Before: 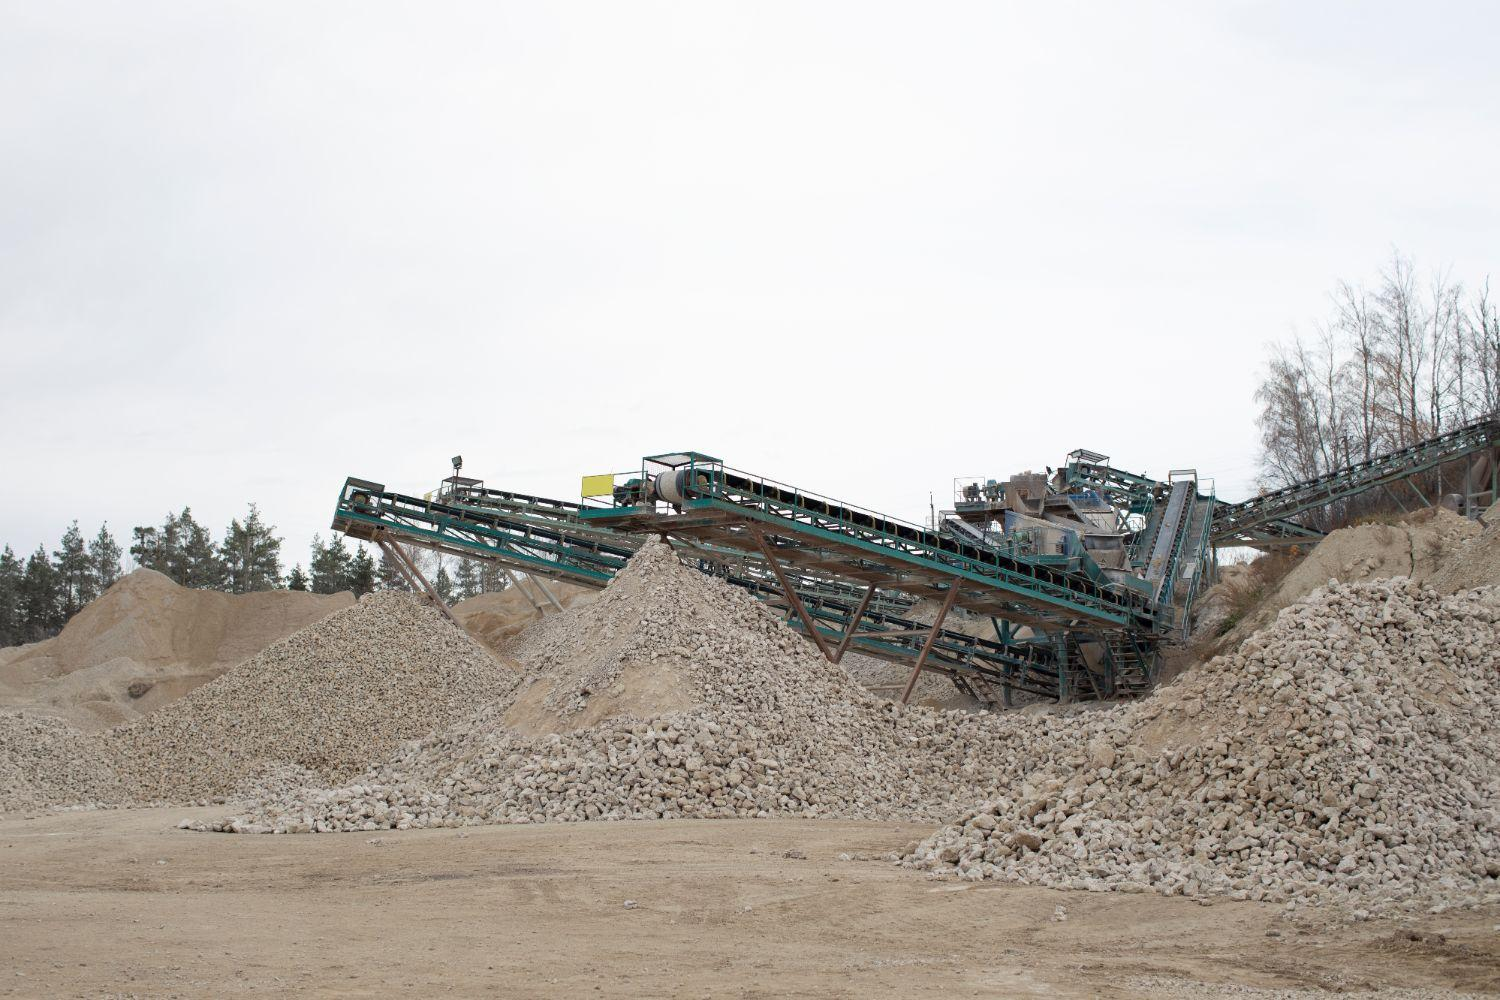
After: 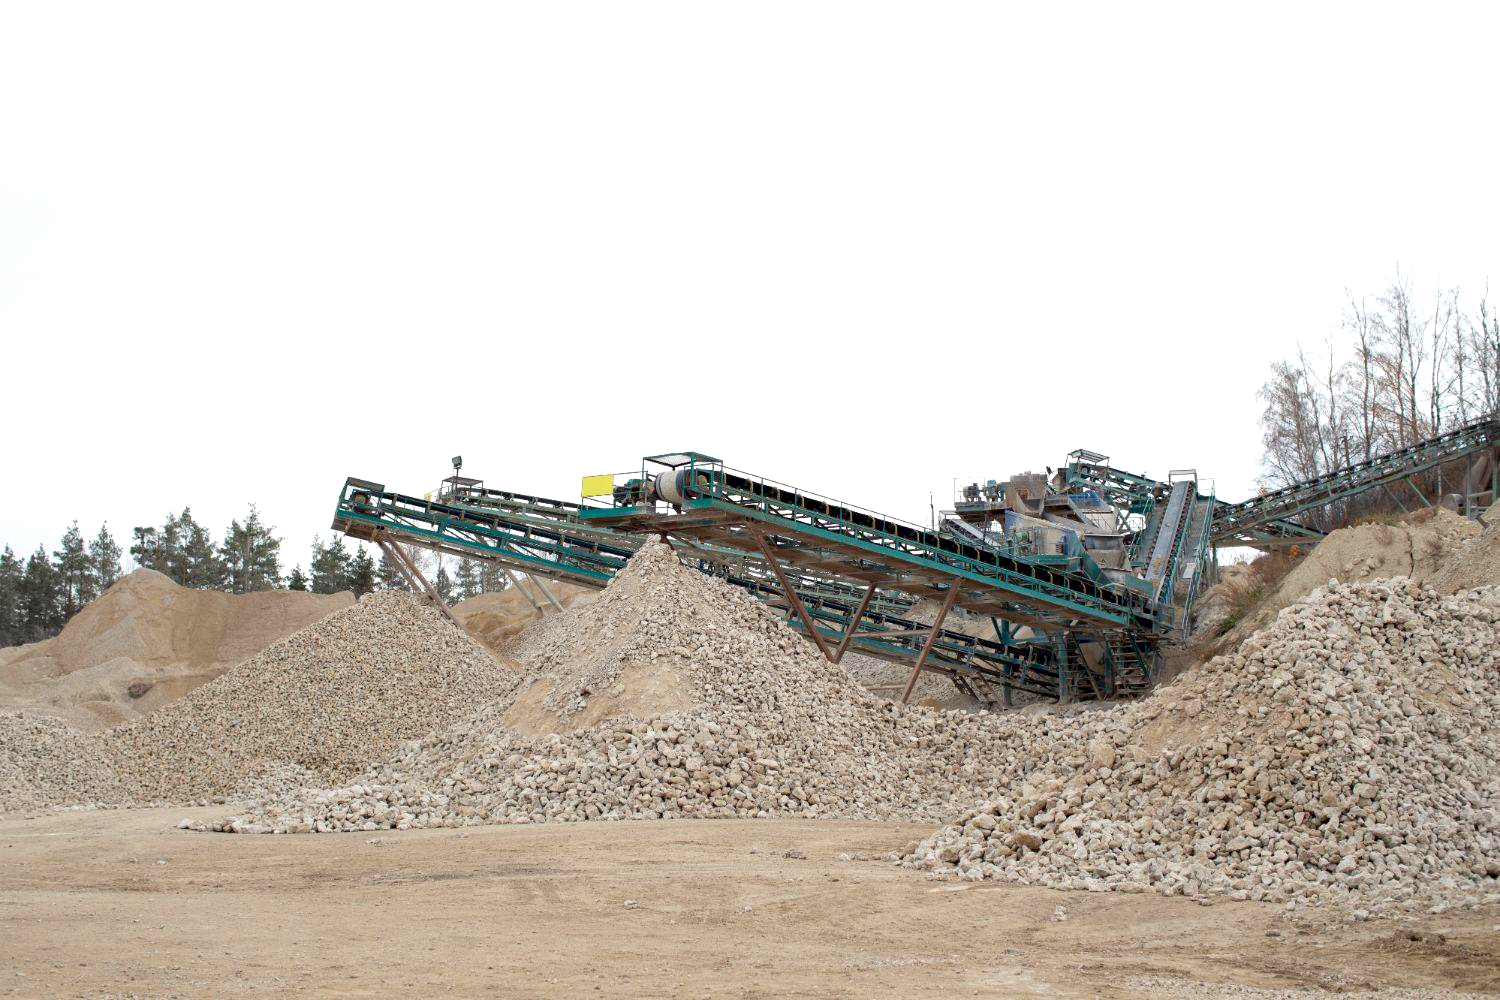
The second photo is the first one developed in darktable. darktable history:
exposure: black level correction 0.004, exposure 0.419 EV, compensate highlight preservation false
contrast brightness saturation: saturation 0.125
